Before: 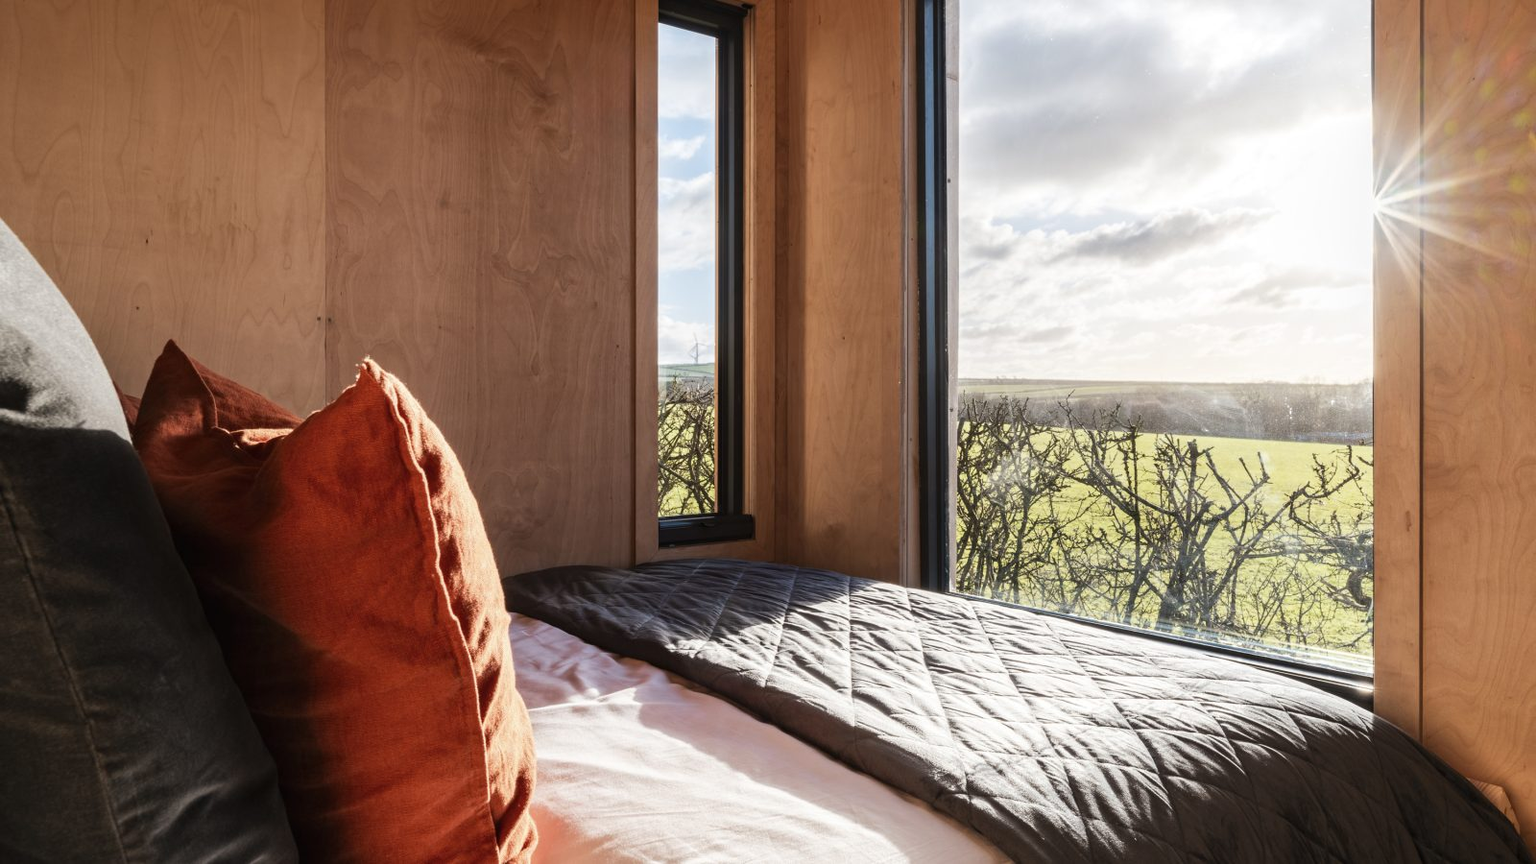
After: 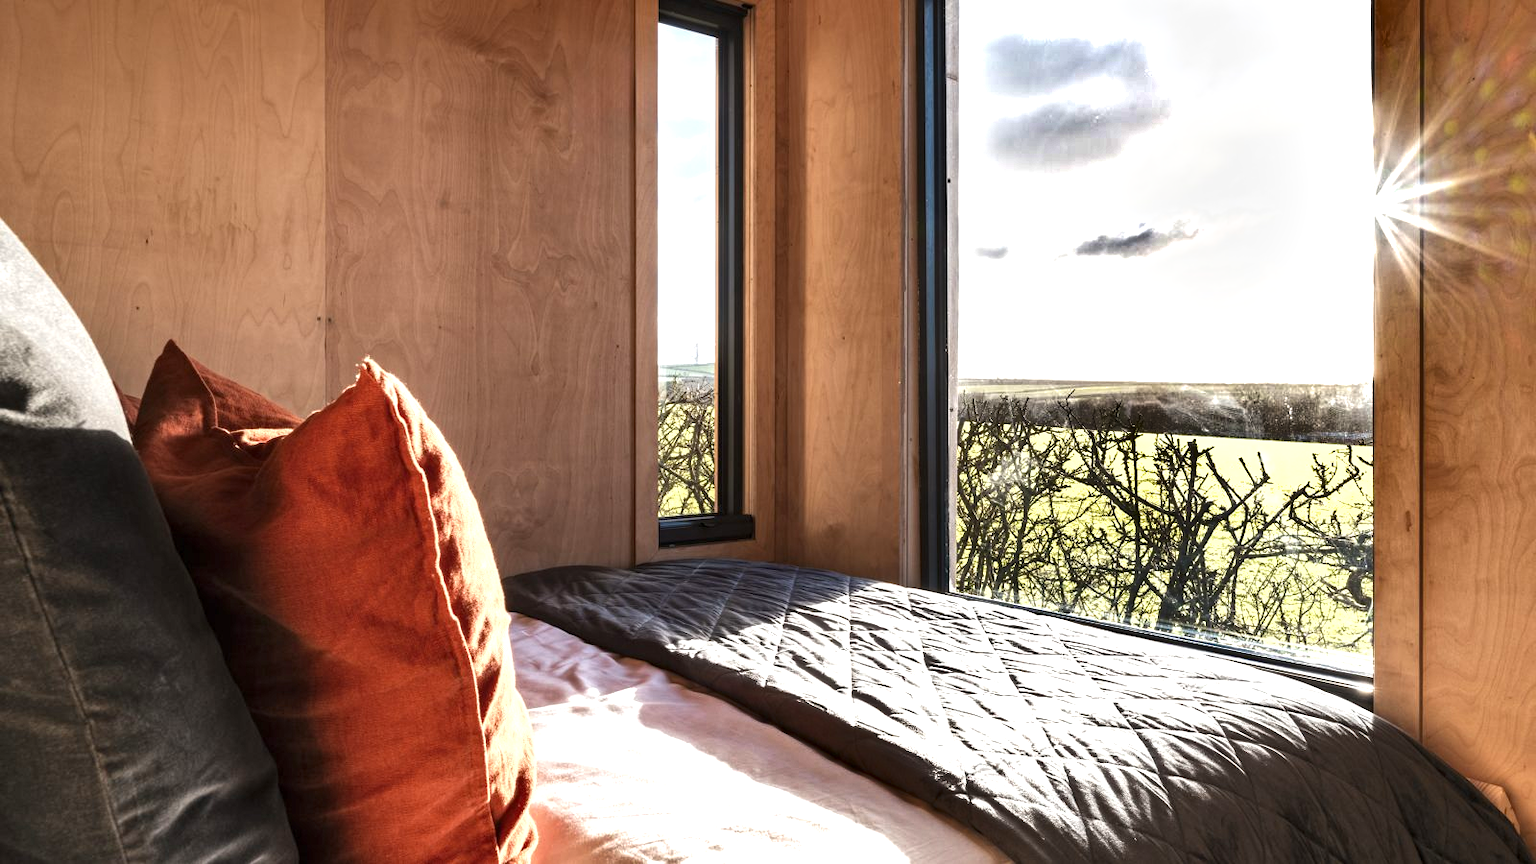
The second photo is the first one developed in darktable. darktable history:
local contrast: highlights 106%, shadows 101%, detail 120%, midtone range 0.2
exposure: exposure 0.607 EV, compensate exposure bias true, compensate highlight preservation false
shadows and highlights: radius 106.41, shadows 40.7, highlights -71.82, low approximation 0.01, soften with gaussian
